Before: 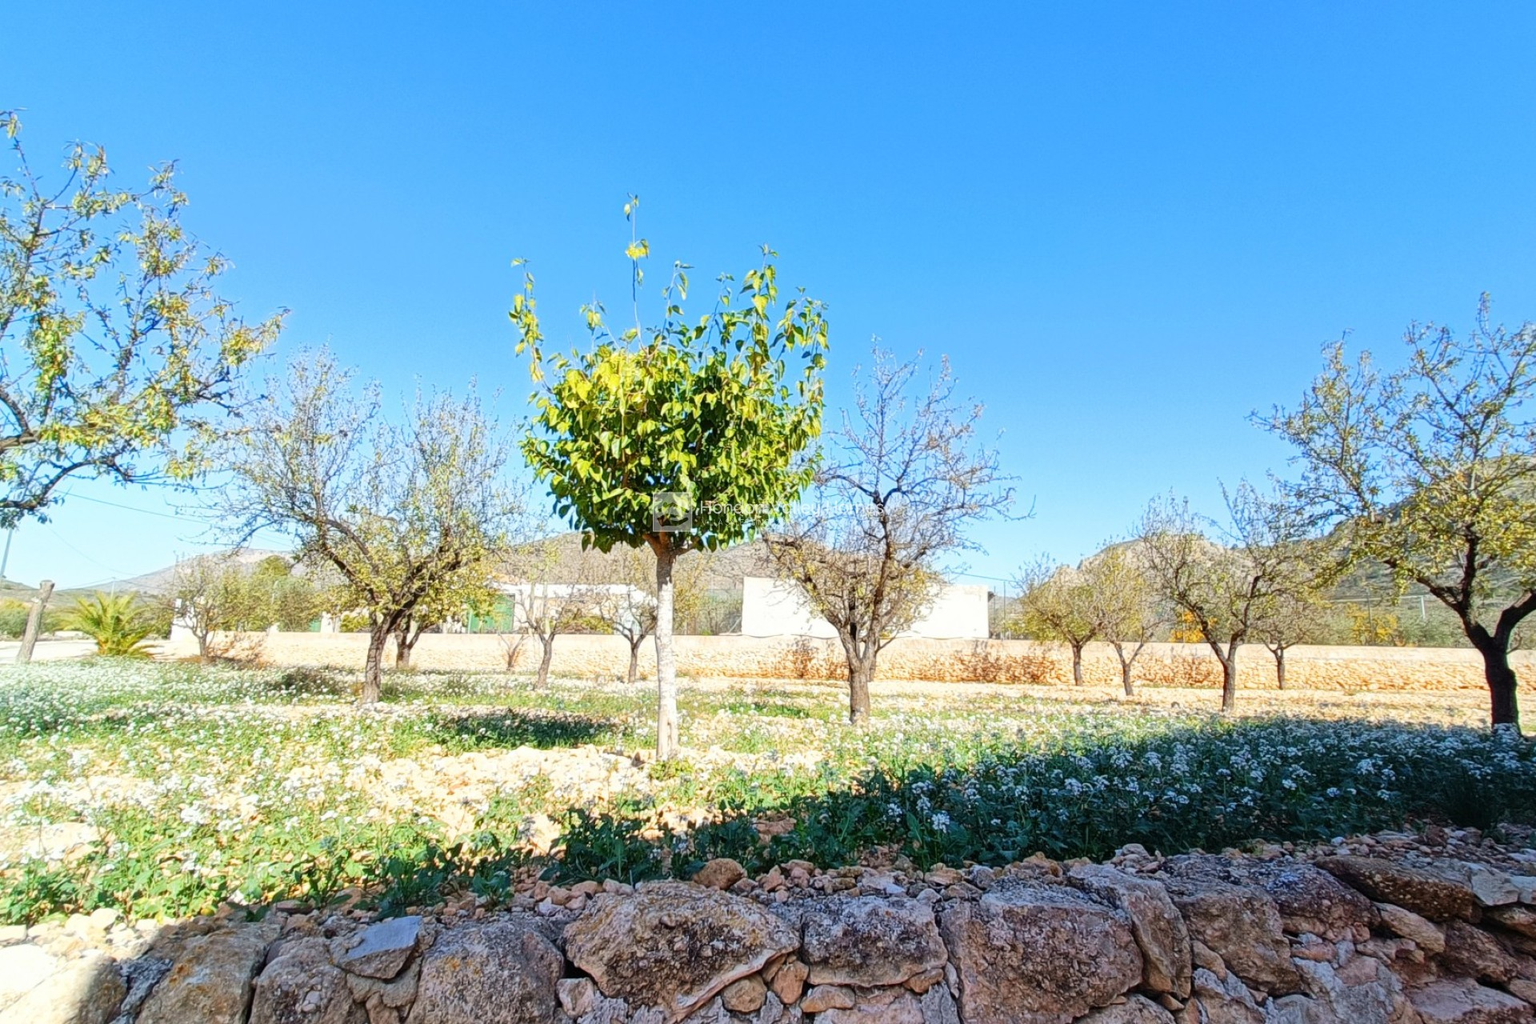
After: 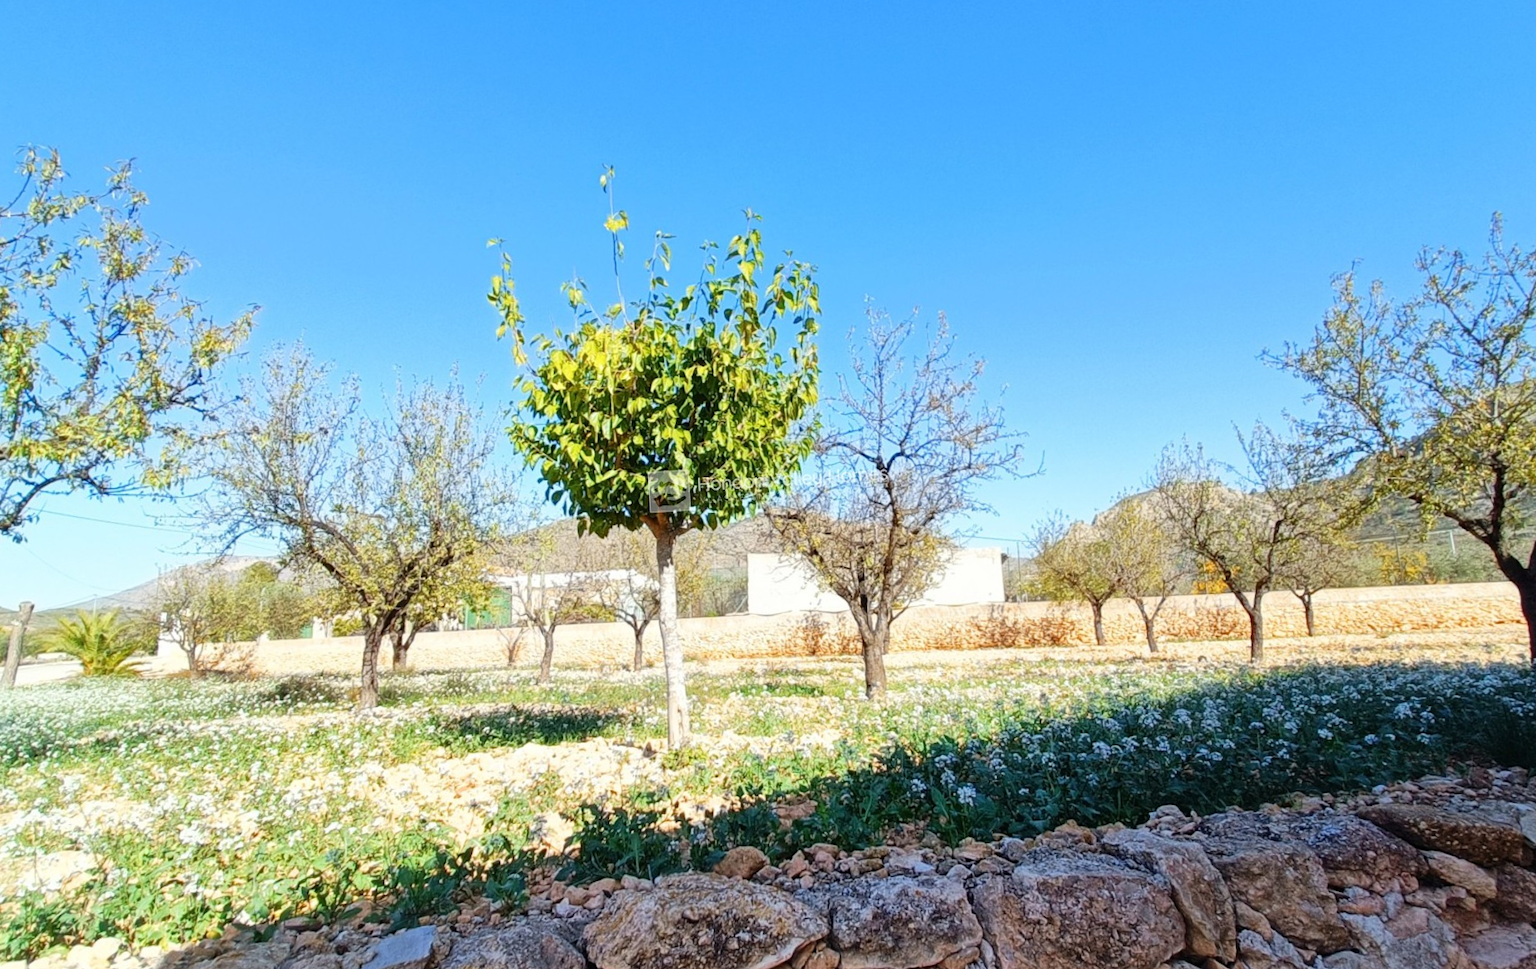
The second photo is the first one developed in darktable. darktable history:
rotate and perspective: rotation -3.52°, crop left 0.036, crop right 0.964, crop top 0.081, crop bottom 0.919
